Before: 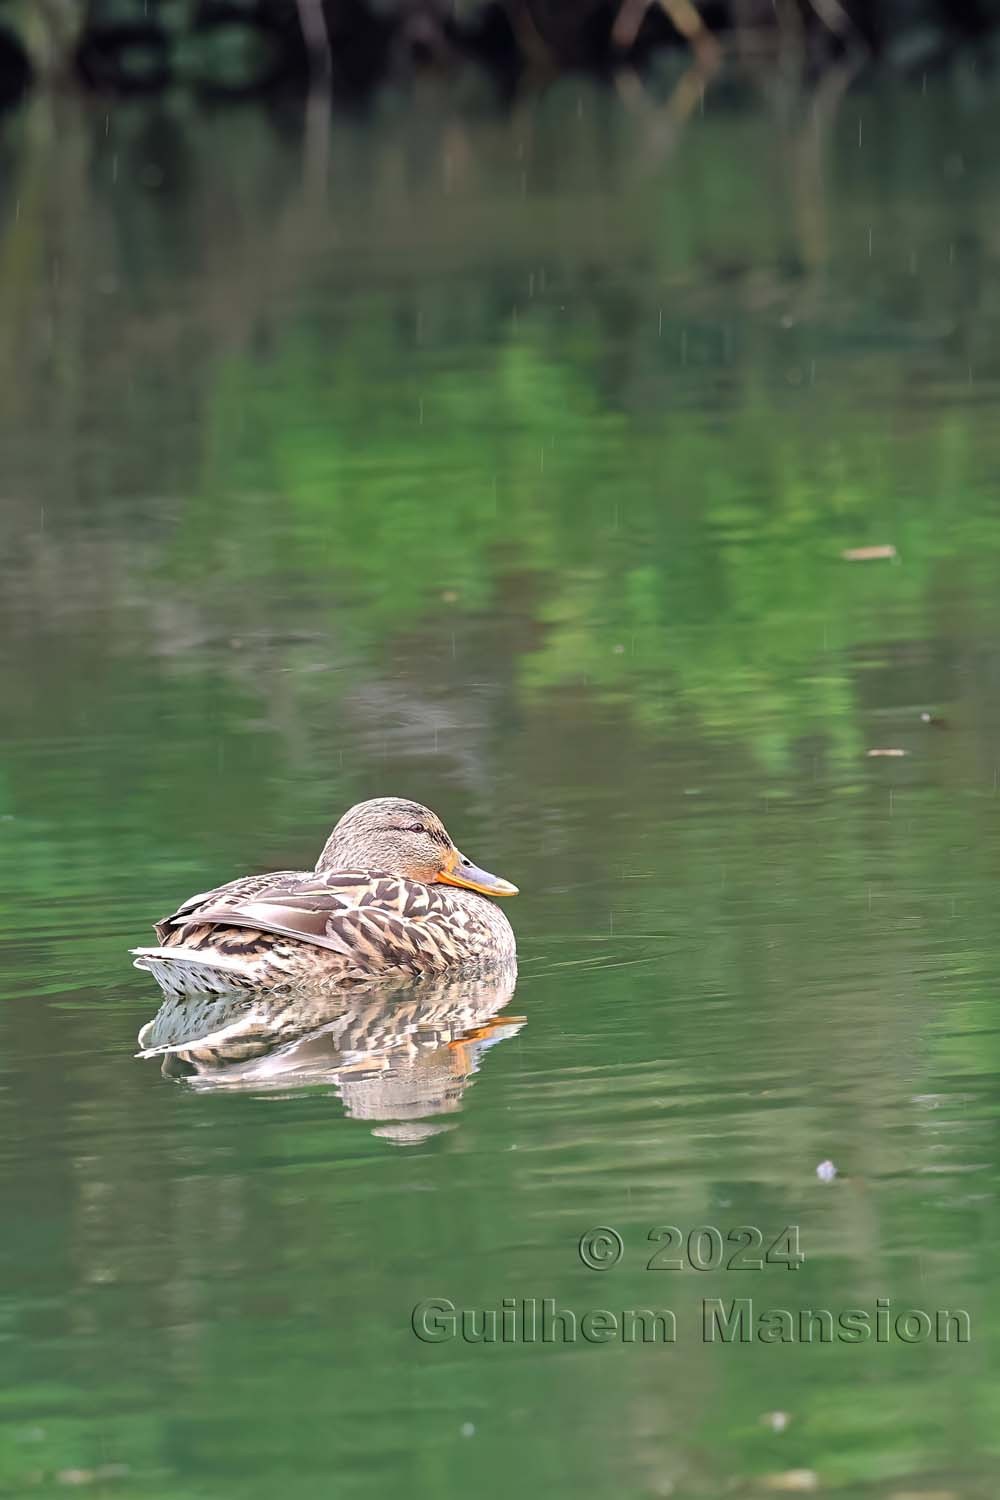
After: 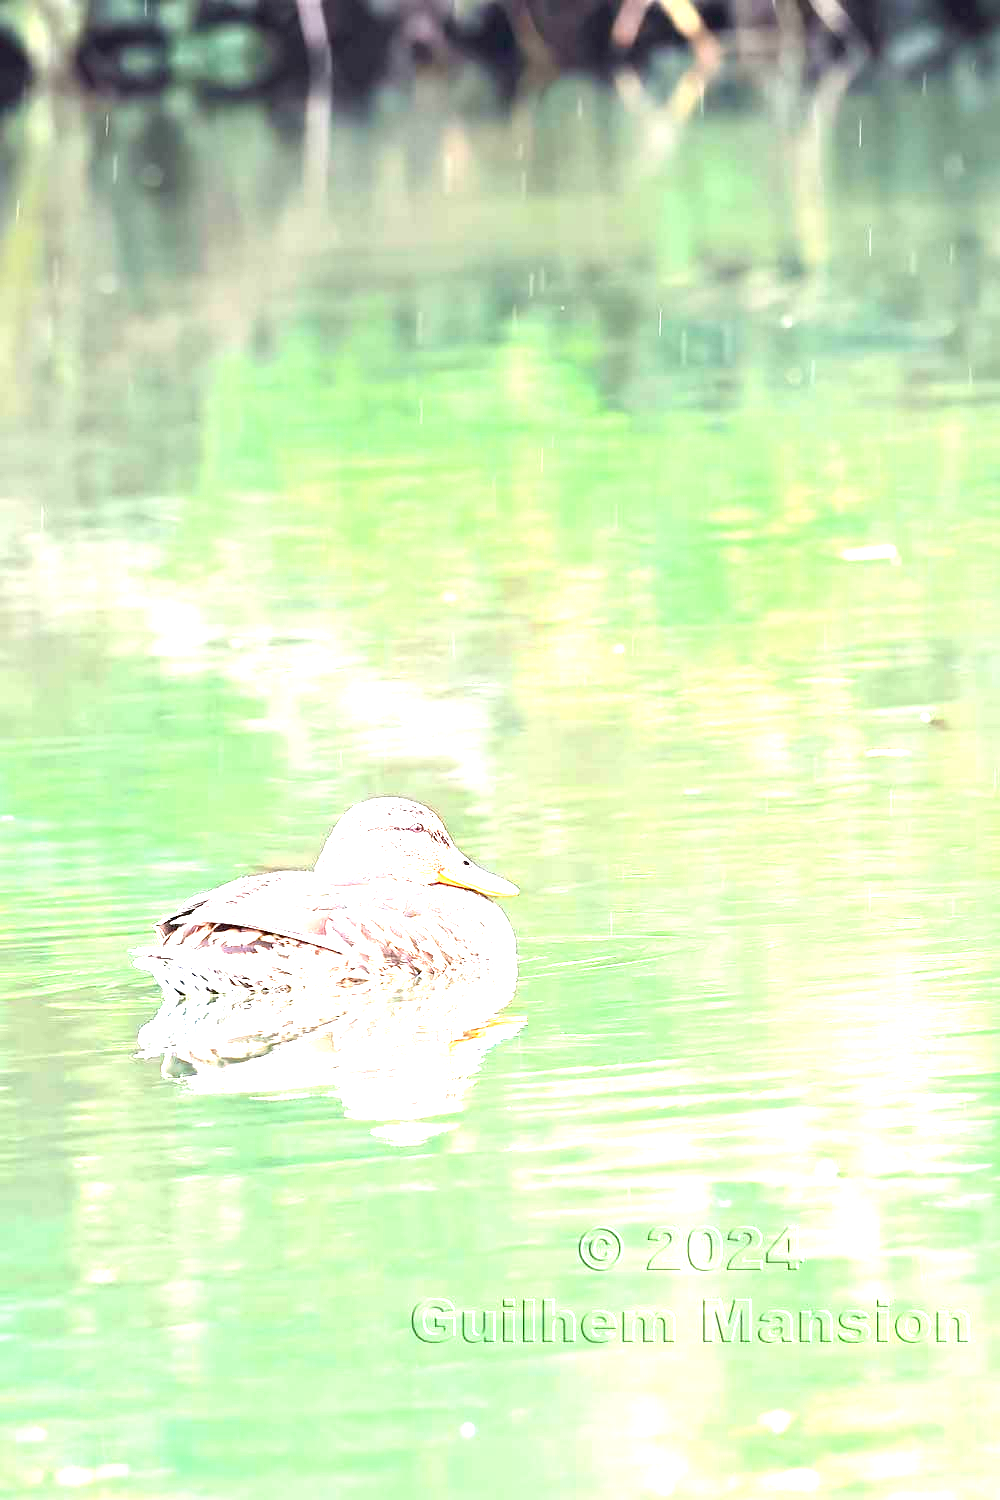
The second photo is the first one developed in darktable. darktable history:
exposure: exposure 2.933 EV, compensate highlight preservation false
